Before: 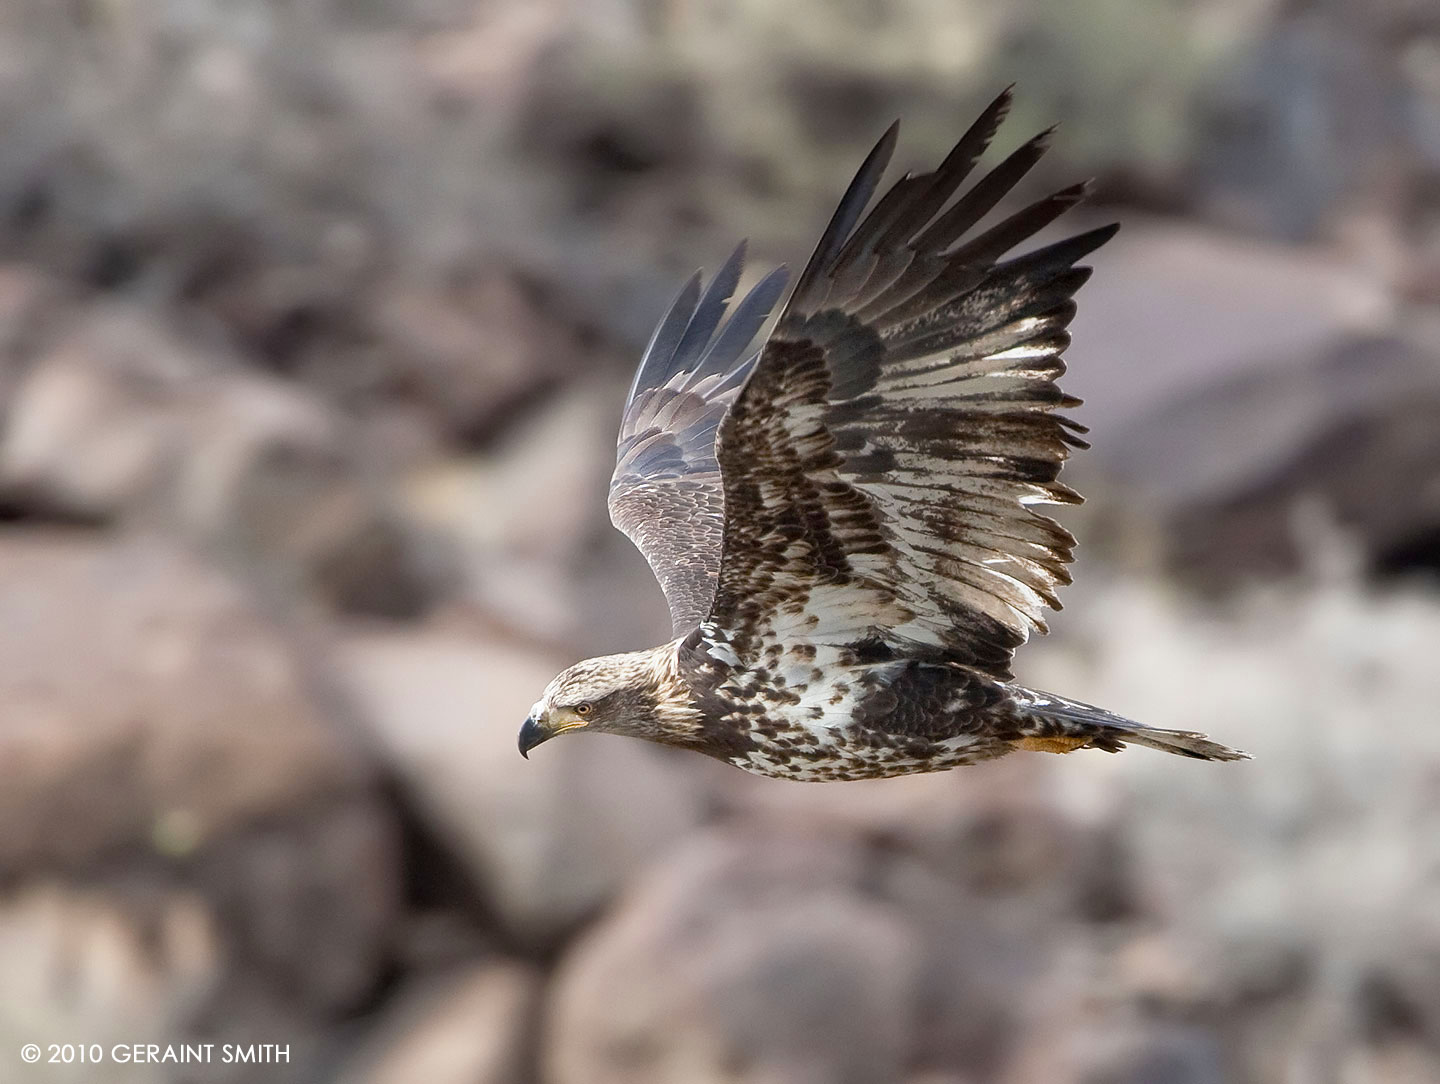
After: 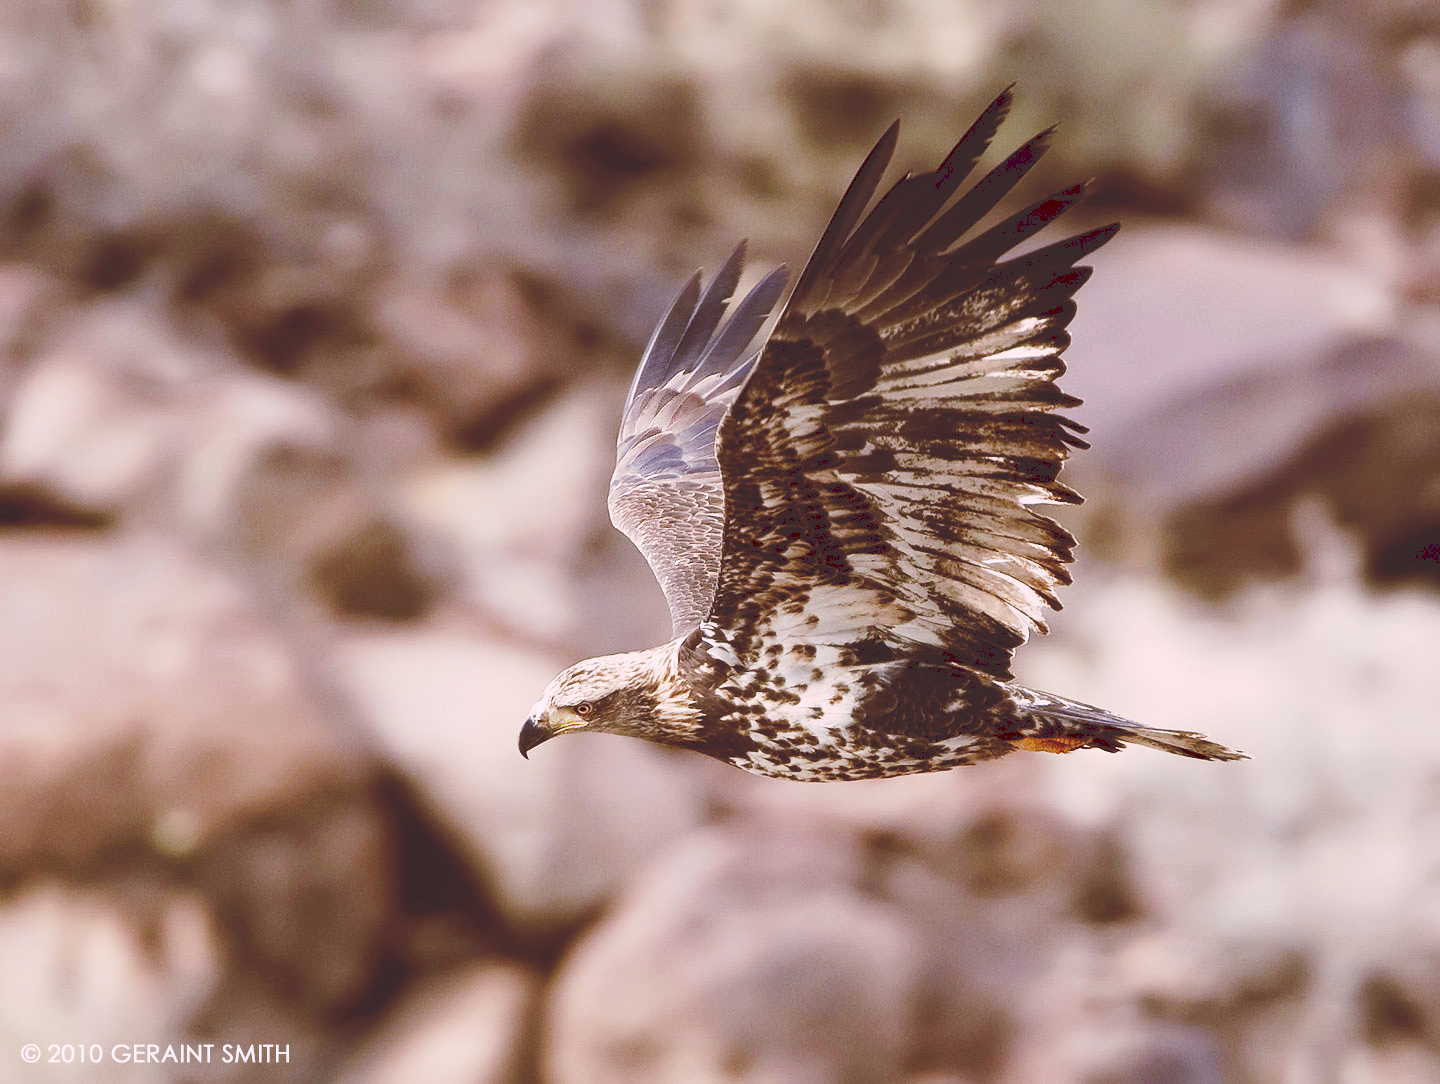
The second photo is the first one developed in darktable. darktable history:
tone curve: curves: ch0 [(0, 0) (0.003, 0.172) (0.011, 0.177) (0.025, 0.177) (0.044, 0.177) (0.069, 0.178) (0.1, 0.181) (0.136, 0.19) (0.177, 0.208) (0.224, 0.226) (0.277, 0.274) (0.335, 0.338) (0.399, 0.43) (0.468, 0.535) (0.543, 0.635) (0.623, 0.726) (0.709, 0.815) (0.801, 0.882) (0.898, 0.936) (1, 1)], preserve colors none
color look up table: target L [95.25, 93.54, 91.29, 87.08, 82.89, 70.06, 62.98, 52.42, 43.29, 41.74, 29.9, 24.12, 6.26, 200.89, 89.12, 81.1, 69.16, 53.54, 56.43, 48.49, 49.98, 47.85, 41.33, 40.48, 41.36, 30.39, 23.59, 12.49, 82.11, 79.53, 81.24, 60.48, 51.78, 52.7, 54.85, 59.11, 50.87, 48.03, 37.76, 29.91, 28.14, 31.27, 7.945, 5.832, 91.48, 73.69, 65.14, 49.02, 39.59], target a [16.54, -2.724, -8.137, -31.81, -55.68, -24.84, -38.67, -13.44, -25.93, -19.66, -6.082, -5.585, 36.13, 0, 12.58, 5.059, 30.23, 55.71, 28.04, 62.97, 9.768, 22.44, 34.8, 52.83, 41.66, 13.03, 47.59, 50.17, 18.62, 12.77, 32.62, 49.67, 71.49, 5.03, 6.171, 57.98, 25.33, 26.91, 52.04, 15.94, 9.721, 53.27, 41.53, 35.71, -13.08, -15.27, -24.21, -4.363, -3.342], target b [4.075, 35.11, 57.96, 5.607, 34.12, 27.31, 53.43, 47.32, 51.29, 10.59, 50.97, 40.64, 10.26, -0.001, 19.03, 70.8, 34.66, 23.58, 54.75, 82.82, 22.24, 44.82, 6.176, 35.92, 70.53, 29.42, 39.85, 20.99, -19.82, -2.753, -18.5, 1.207, -24.1, -53.36, 1.303, -55.08, -20.68, -72, -6.712, -42.62, -15.9, -58.03, 12.97, 9.457, -8.56, -26.32, -10.59, -22.64, -0.734], num patches 49
